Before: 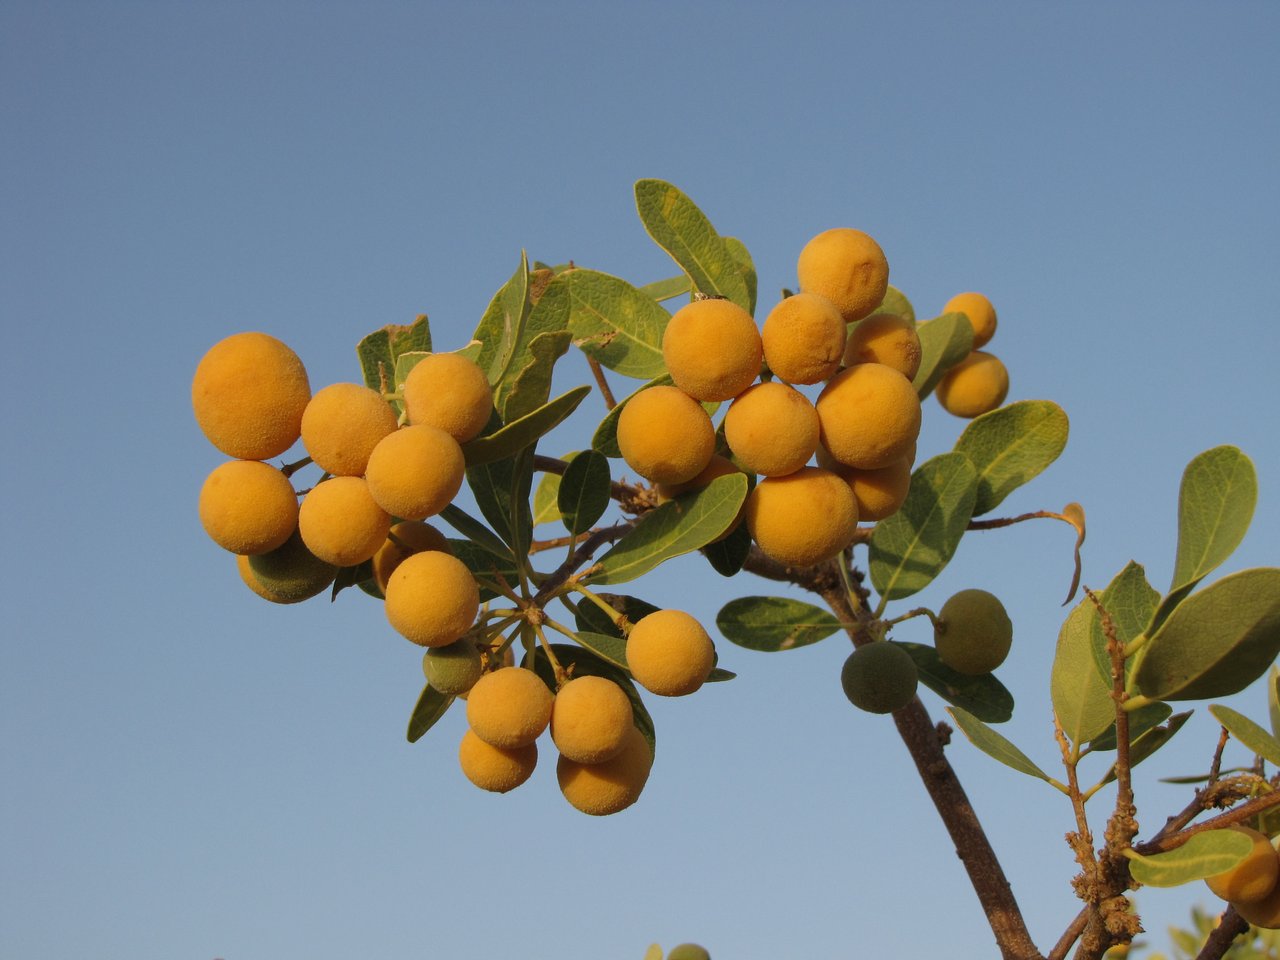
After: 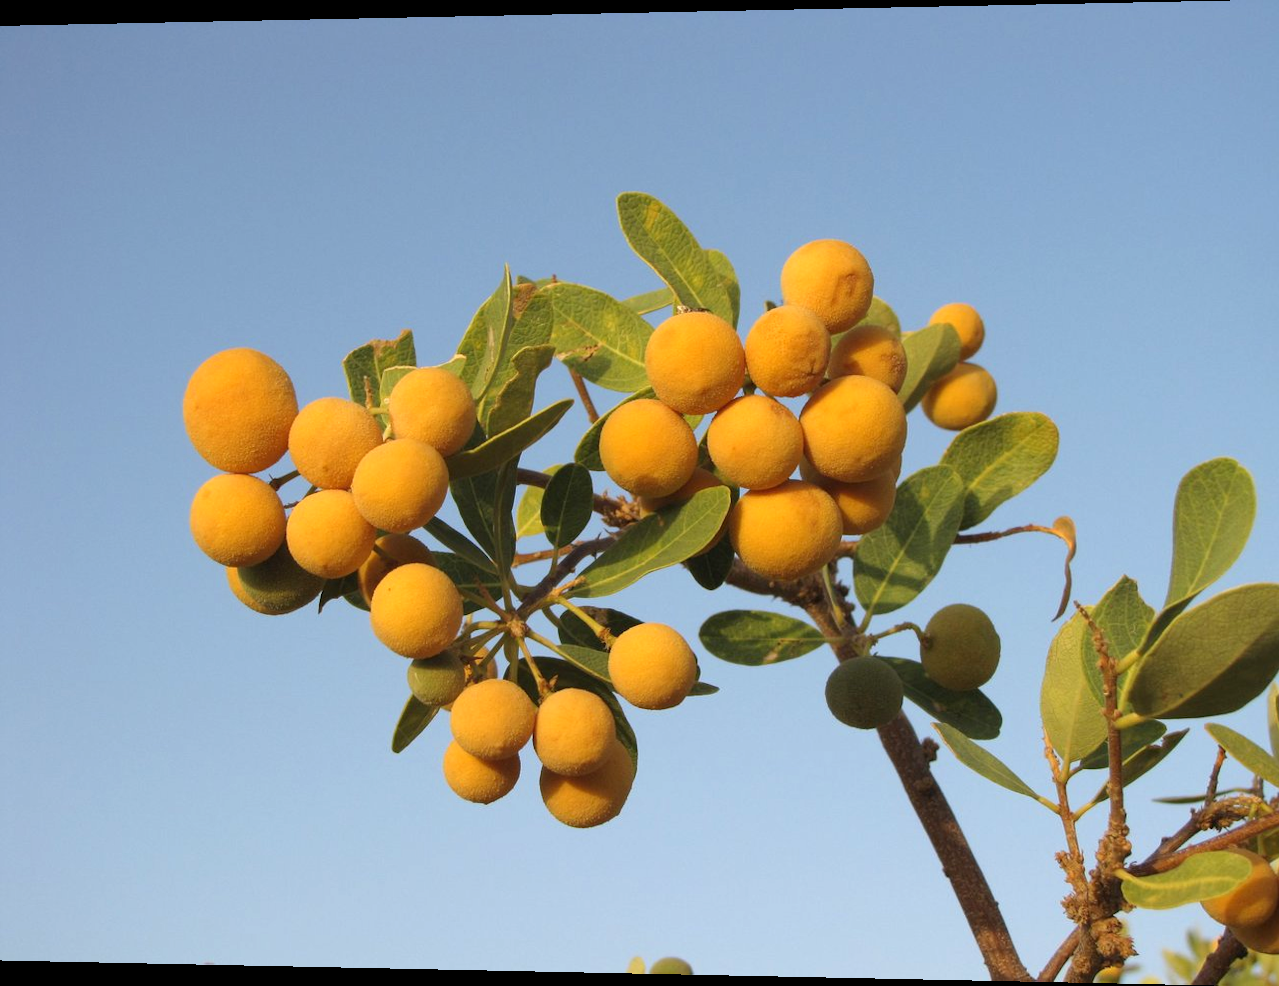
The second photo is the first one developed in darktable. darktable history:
rotate and perspective: lens shift (horizontal) -0.055, automatic cropping off
exposure: exposure 0.564 EV, compensate highlight preservation false
